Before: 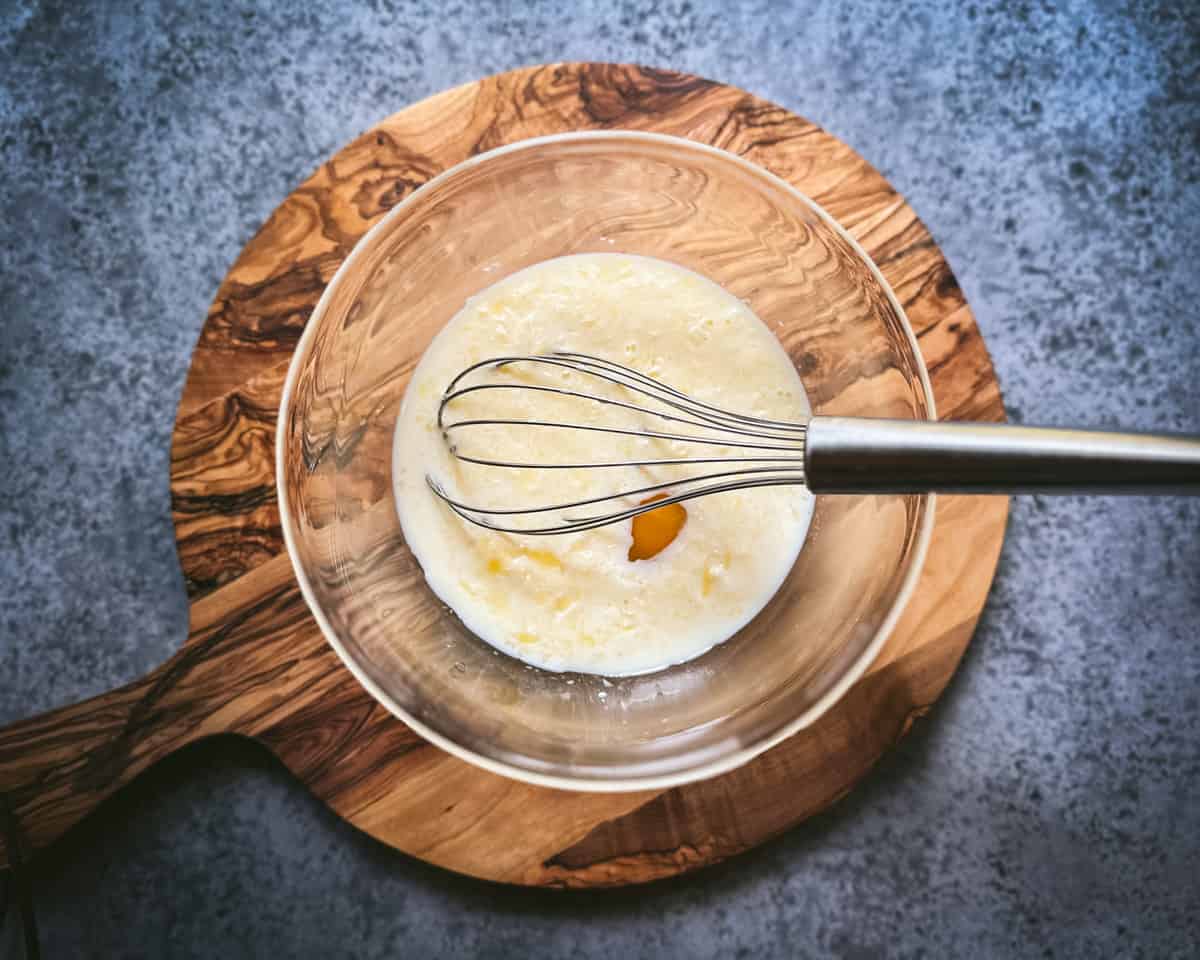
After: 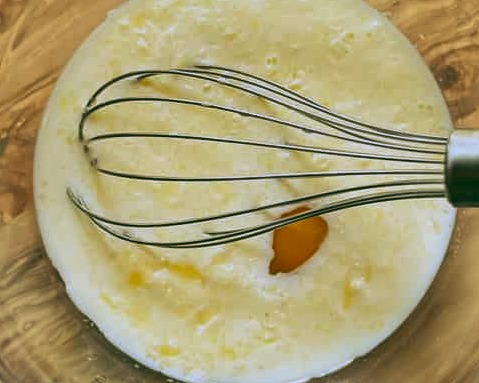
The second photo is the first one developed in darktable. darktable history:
crop: left 30%, top 30%, right 30%, bottom 30%
rgb curve: curves: ch0 [(0.123, 0.061) (0.995, 0.887)]; ch1 [(0.06, 0.116) (1, 0.906)]; ch2 [(0, 0) (0.824, 0.69) (1, 1)], mode RGB, independent channels, compensate middle gray true
shadows and highlights: shadows 43.71, white point adjustment -1.46, soften with gaussian
